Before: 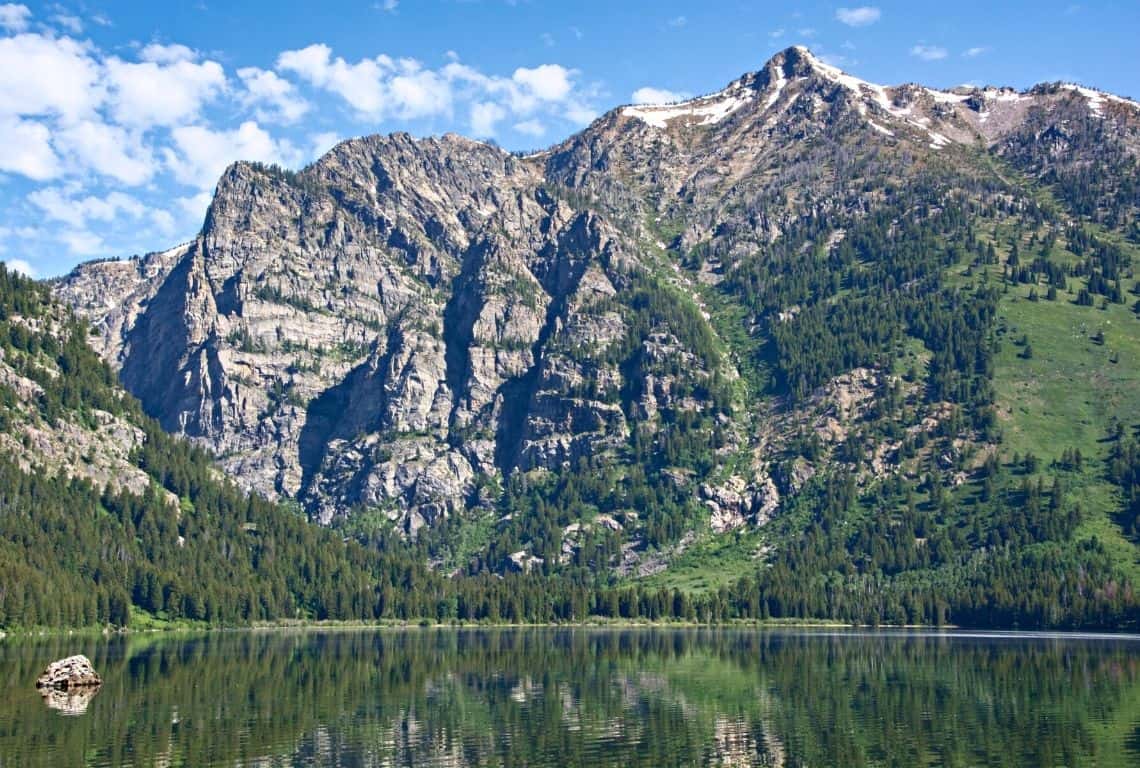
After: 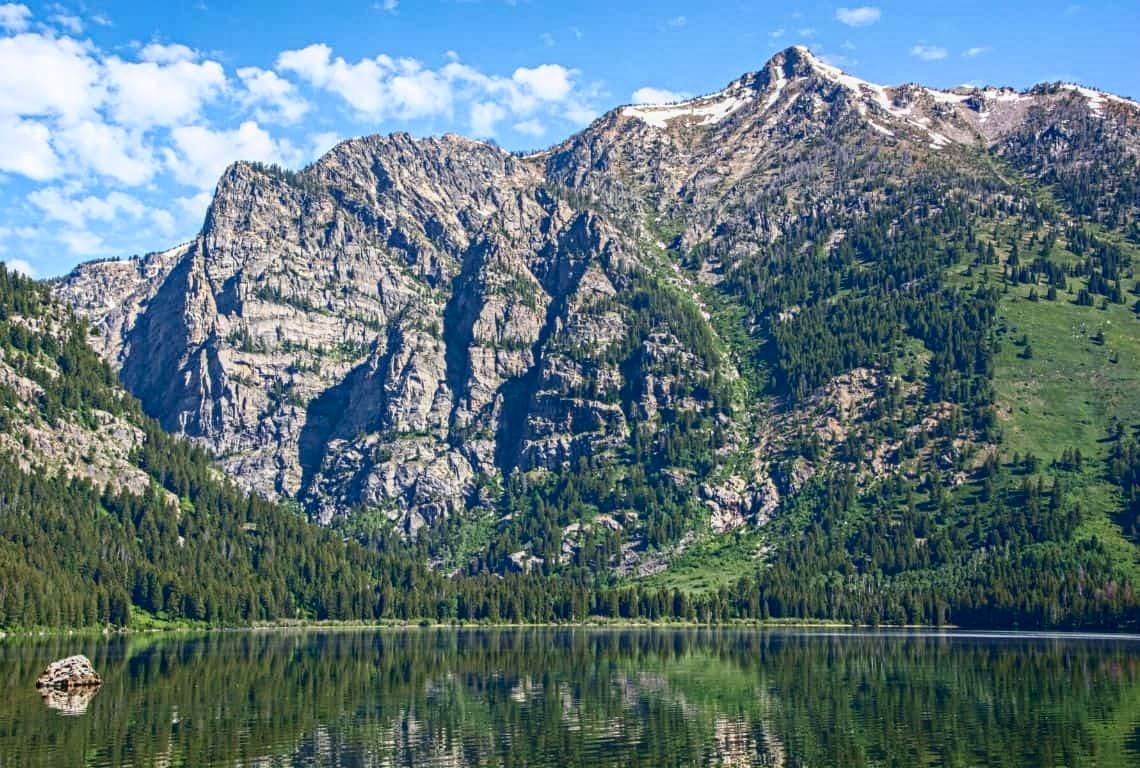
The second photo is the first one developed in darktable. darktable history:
contrast brightness saturation: contrast 0.147, brightness -0.011, saturation 0.102
exposure: black level correction 0.002, compensate exposure bias true, compensate highlight preservation false
contrast equalizer: y [[0.439, 0.44, 0.442, 0.457, 0.493, 0.498], [0.5 ×6], [0.5 ×6], [0 ×6], [0 ×6]]
local contrast: on, module defaults
